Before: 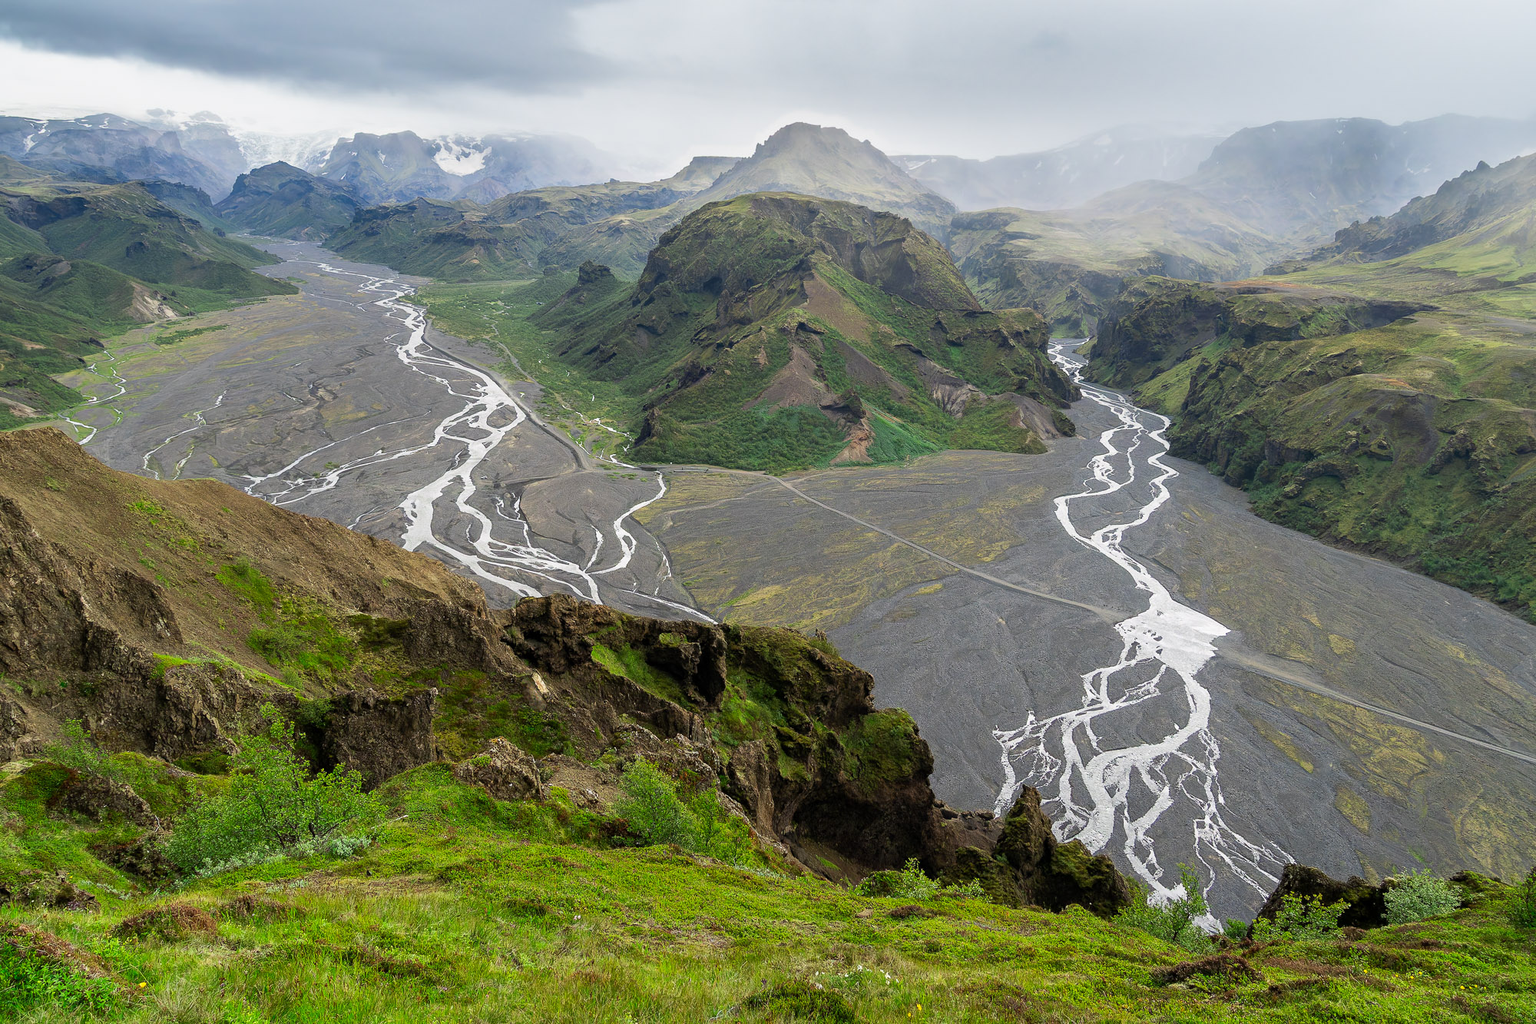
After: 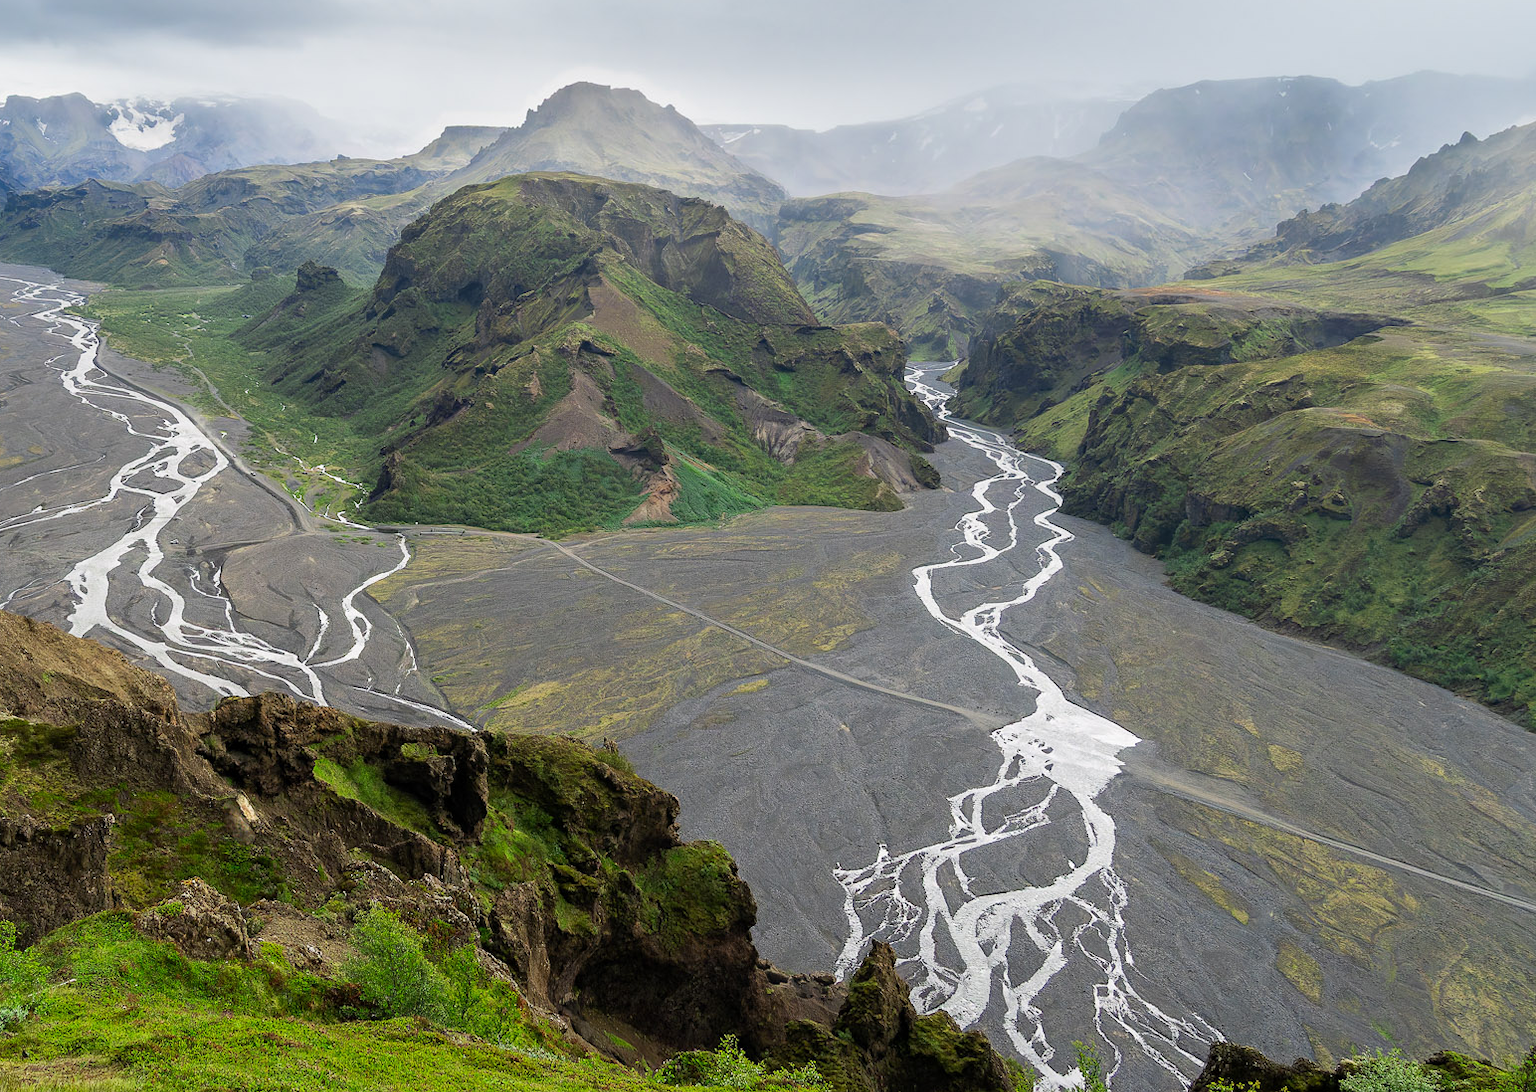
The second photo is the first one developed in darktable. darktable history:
crop: left 22.779%, top 5.845%, bottom 11.514%
